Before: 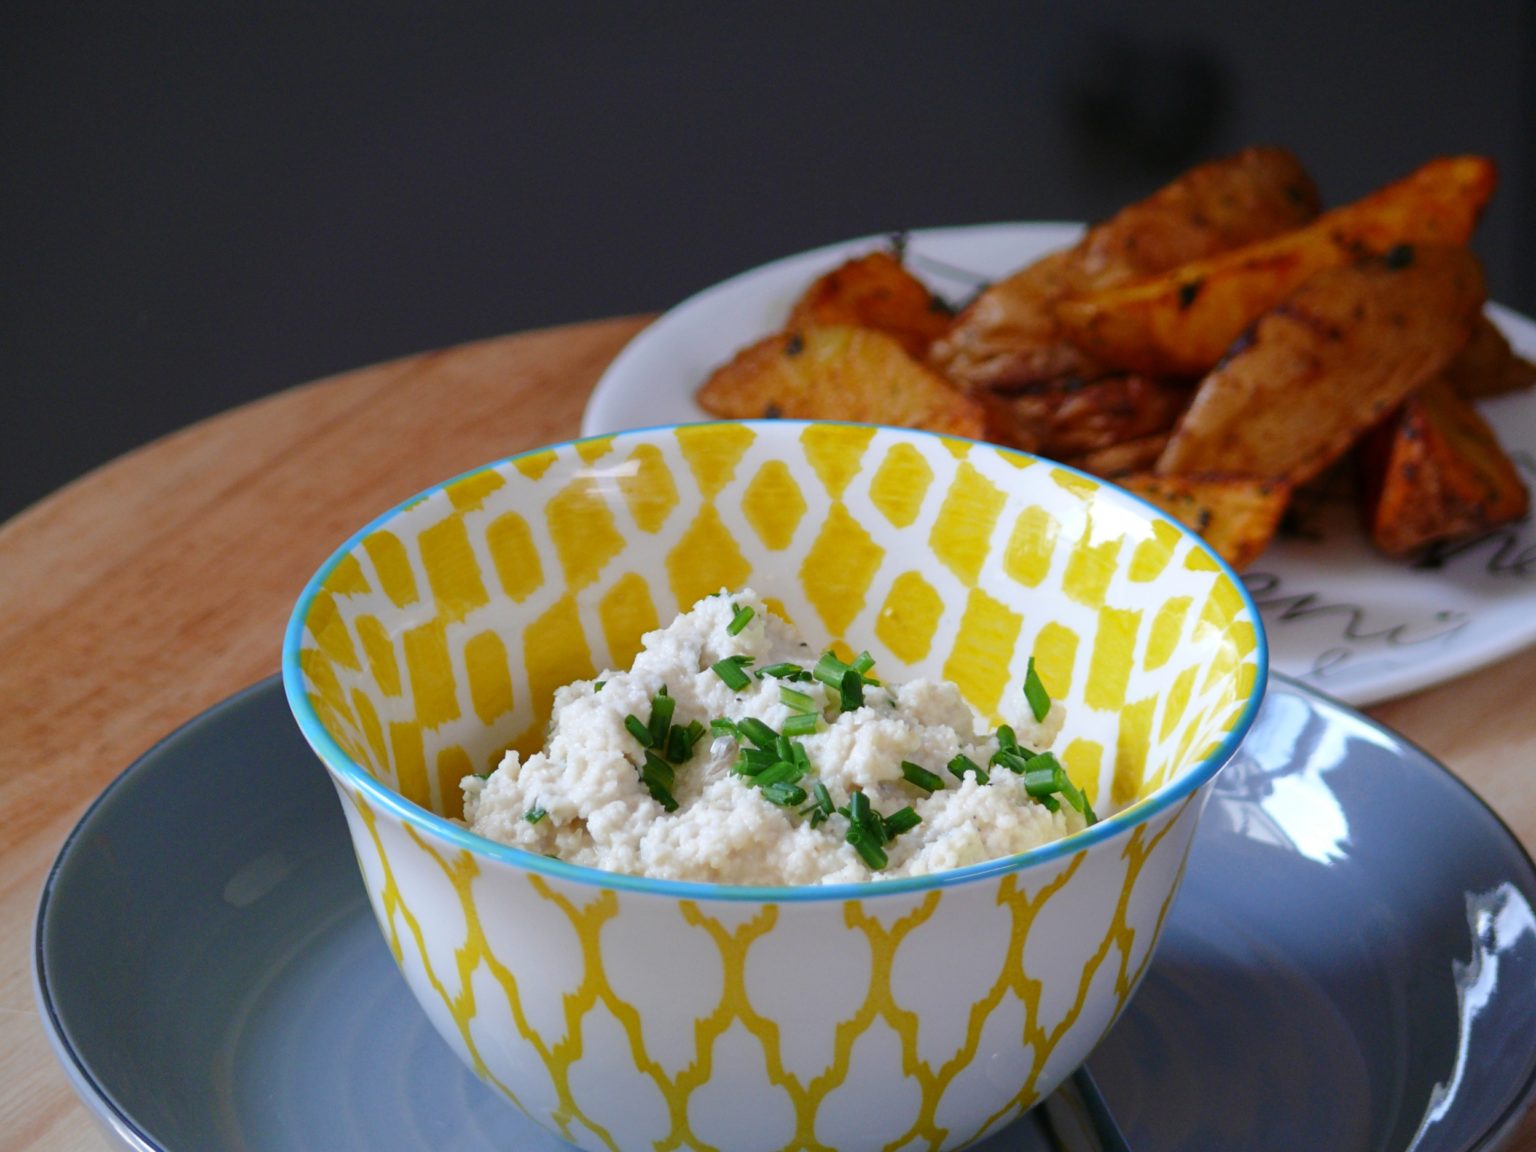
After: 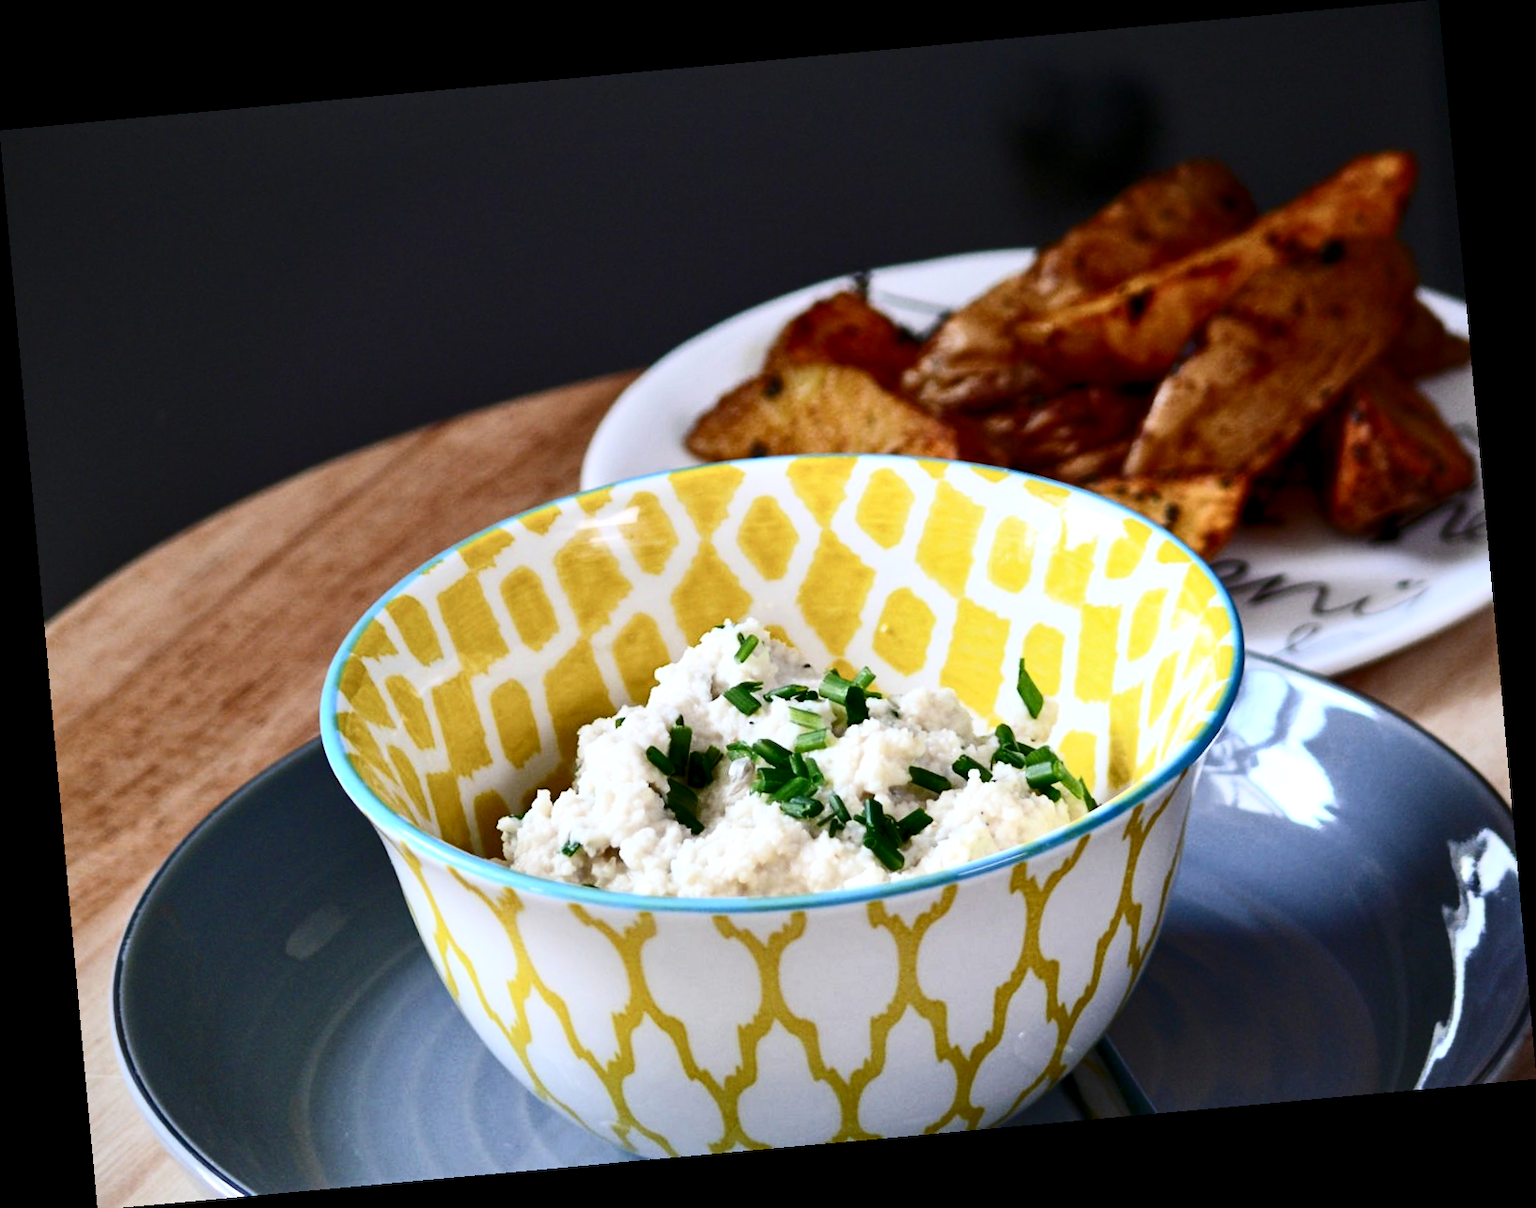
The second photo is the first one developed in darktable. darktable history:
base curve: curves: ch0 [(0, 0) (0.297, 0.298) (1, 1)], preserve colors none
rotate and perspective: rotation -5.2°, automatic cropping off
local contrast: mode bilateral grid, contrast 20, coarseness 50, detail 120%, midtone range 0.2
contrast equalizer: y [[0.546, 0.552, 0.554, 0.554, 0.552, 0.546], [0.5 ×6], [0.5 ×6], [0 ×6], [0 ×6]]
contrast brightness saturation: contrast 0.39, brightness 0.1
